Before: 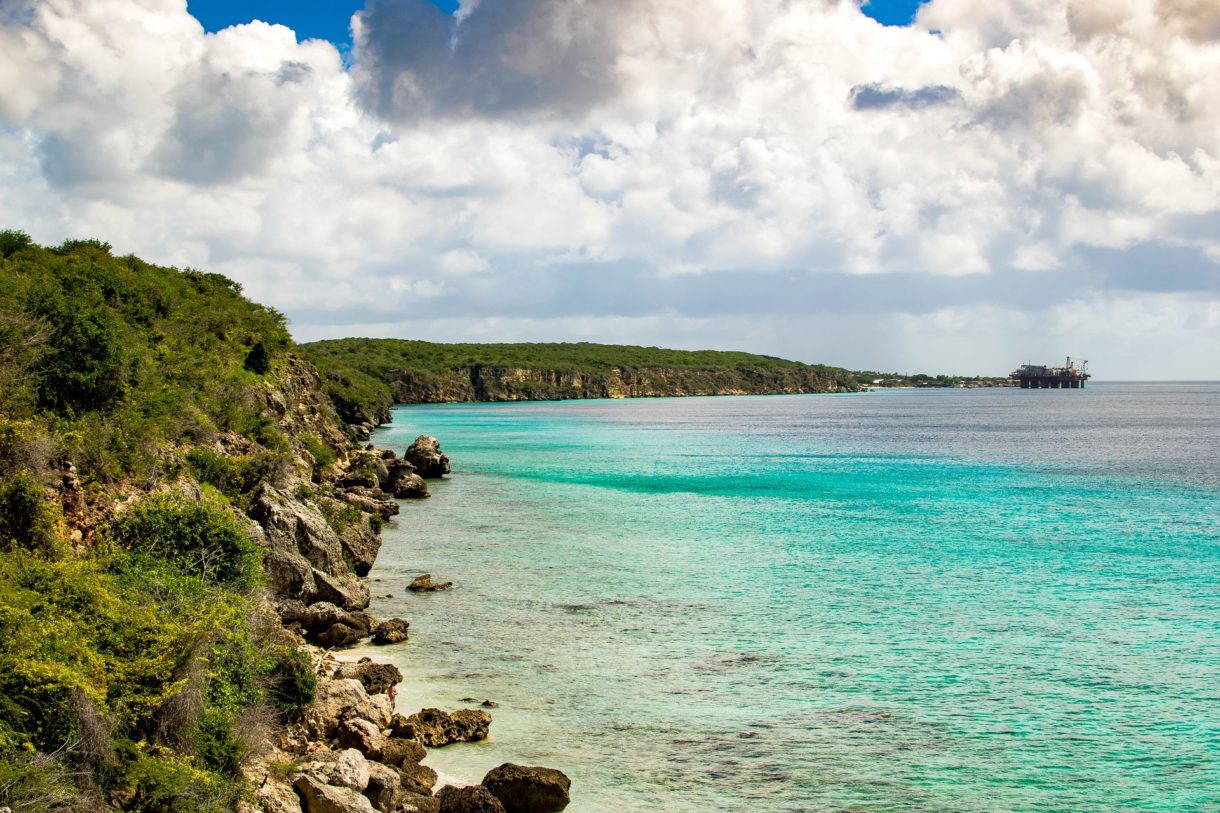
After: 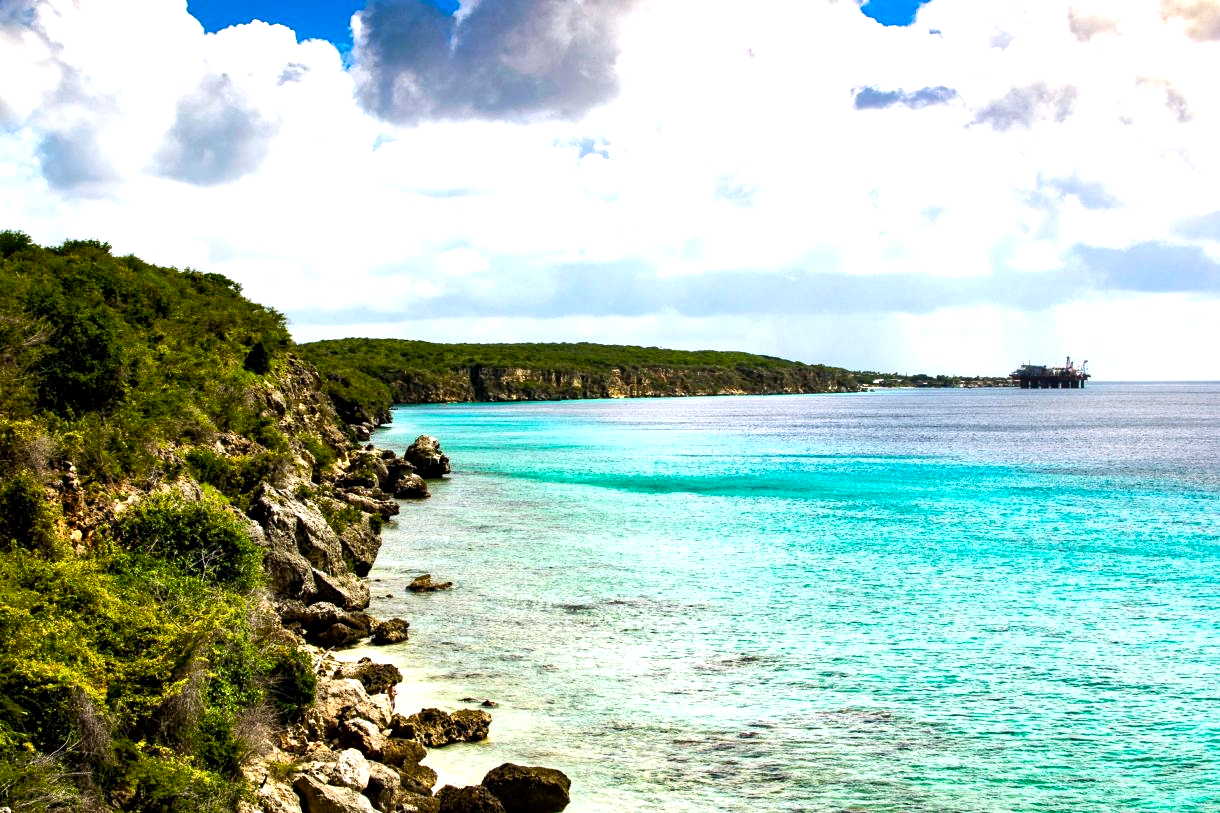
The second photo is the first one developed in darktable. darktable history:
local contrast: mode bilateral grid, contrast 20, coarseness 50, detail 120%, midtone range 0.2
color balance rgb: shadows lift › luminance -20%, power › hue 72.24°, highlights gain › luminance 15%, global offset › hue 171.6°, perceptual saturation grading › highlights -15%, perceptual saturation grading › shadows 25%, global vibrance 35%, contrast 10%
white balance: red 0.984, blue 1.059
tone equalizer: -8 EV -0.417 EV, -7 EV -0.389 EV, -6 EV -0.333 EV, -5 EV -0.222 EV, -3 EV 0.222 EV, -2 EV 0.333 EV, -1 EV 0.389 EV, +0 EV 0.417 EV, edges refinement/feathering 500, mask exposure compensation -1.57 EV, preserve details no
